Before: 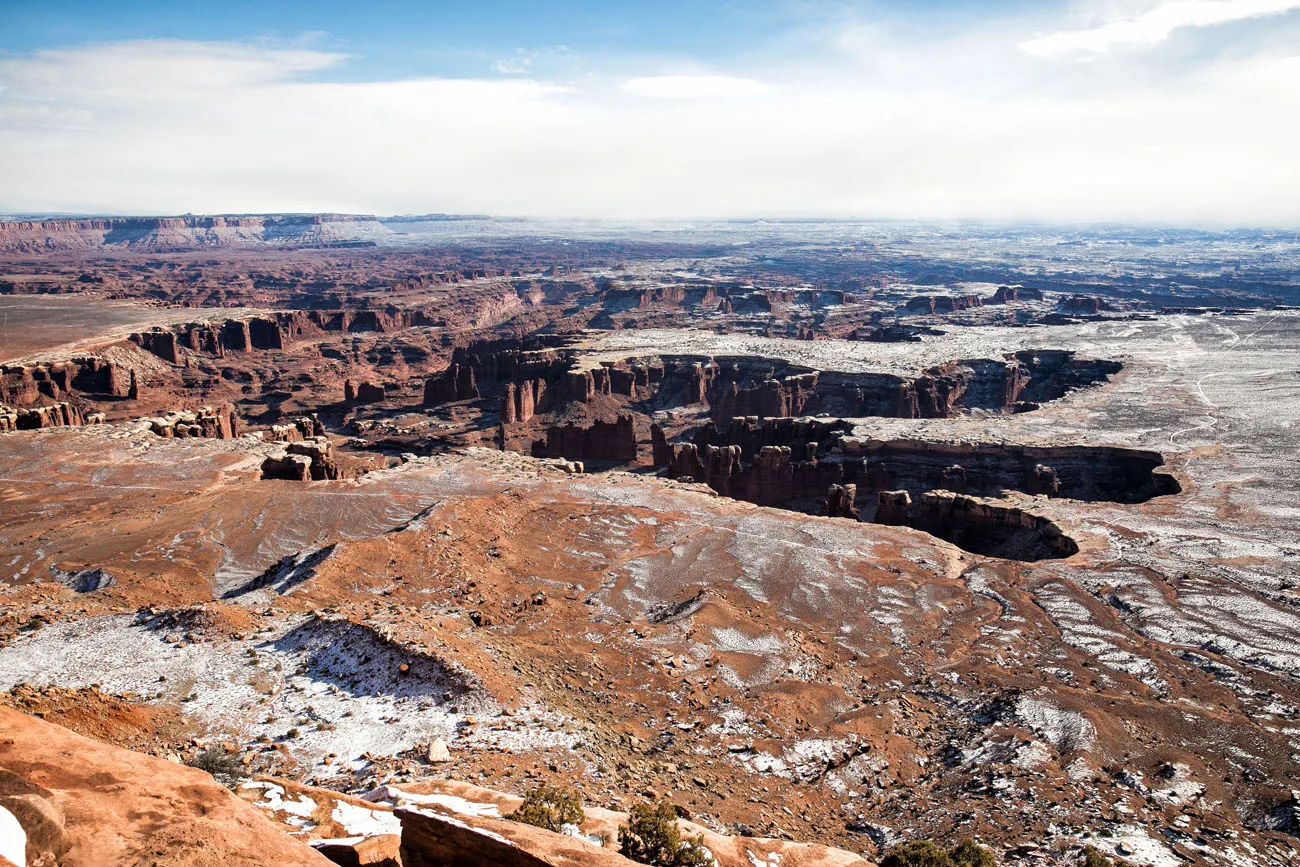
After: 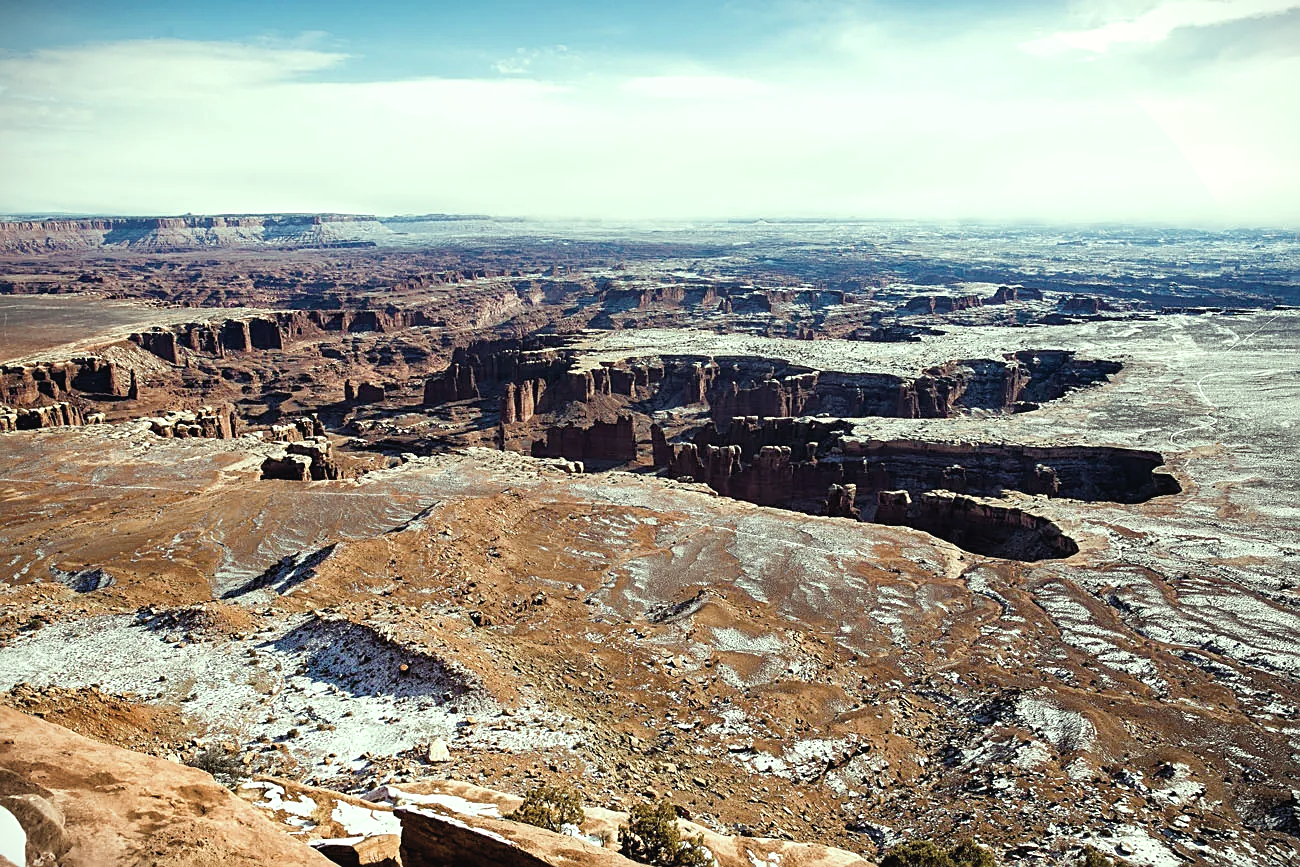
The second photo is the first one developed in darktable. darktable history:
contrast brightness saturation: contrast -0.052, saturation -0.414
sharpen: on, module defaults
vignetting: fall-off start 97.24%, brightness -0.269, width/height ratio 1.178, dithering 8-bit output, unbound false
color balance rgb: shadows lift › chroma 2.002%, shadows lift › hue 249.13°, power › hue 214.37°, highlights gain › luminance 15.262%, highlights gain › chroma 7.095%, highlights gain › hue 125.41°, perceptual saturation grading › global saturation 20%, perceptual saturation grading › highlights -25.375%, perceptual saturation grading › shadows 49.25%, global vibrance 39.646%
